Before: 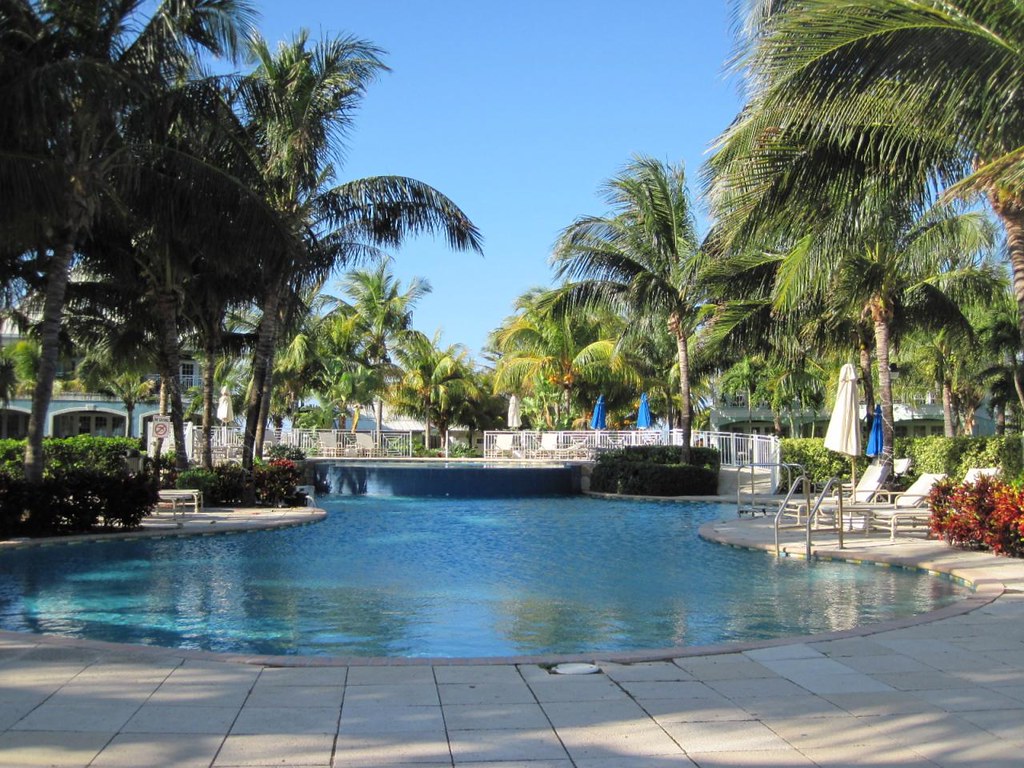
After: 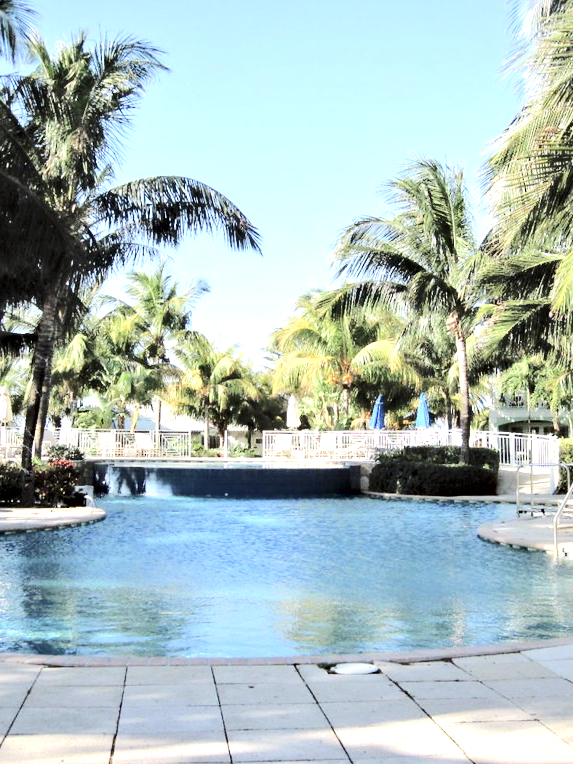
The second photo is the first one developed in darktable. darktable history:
contrast brightness saturation: contrast 0.1, saturation -0.36
contrast equalizer: y [[0.514, 0.573, 0.581, 0.508, 0.5, 0.5], [0.5 ×6], [0.5 ×6], [0 ×6], [0 ×6]]
rgb curve: curves: ch0 [(0, 0) (0.284, 0.292) (0.505, 0.644) (1, 1)], compensate middle gray true
crop: left 21.674%, right 22.086%
exposure: black level correction 0.001, exposure 0.955 EV, compensate exposure bias true, compensate highlight preservation false
haze removal: compatibility mode true, adaptive false
